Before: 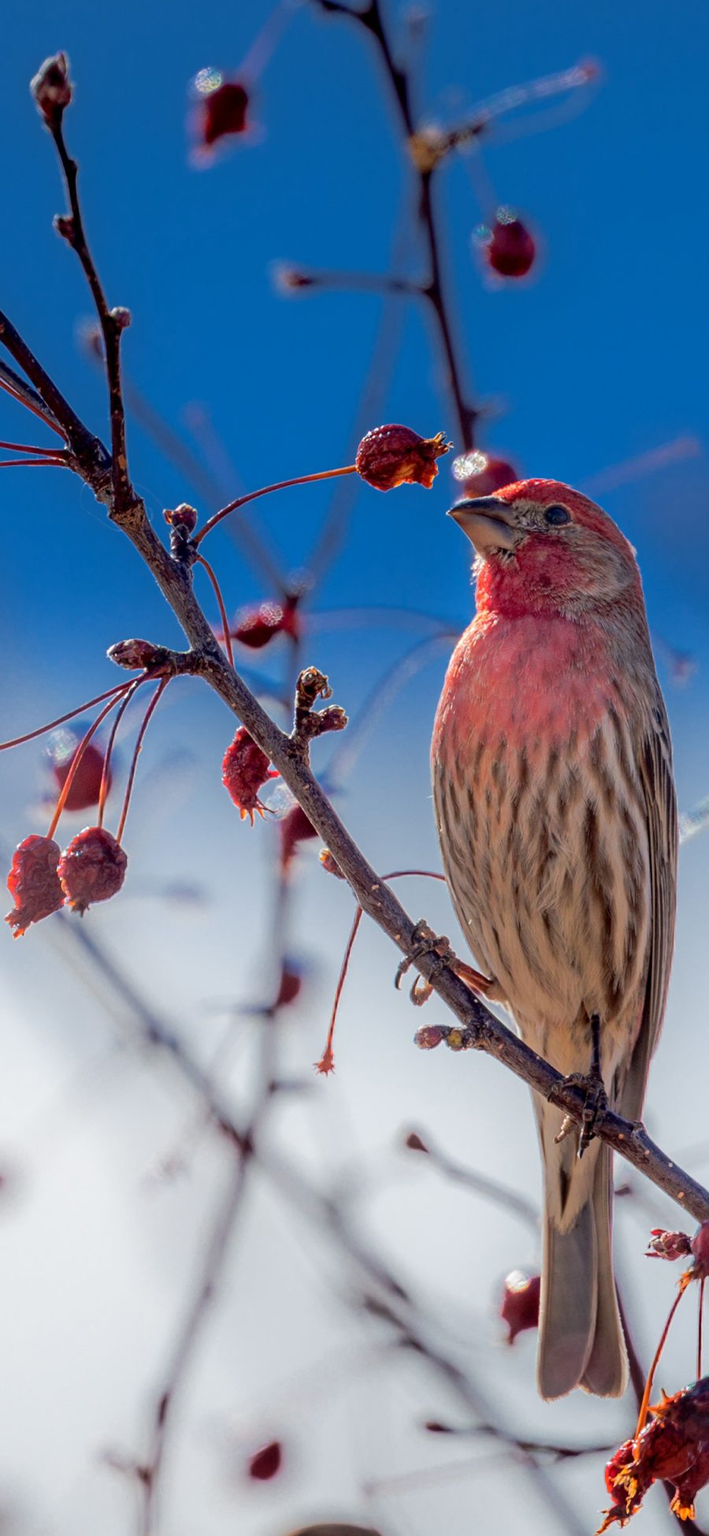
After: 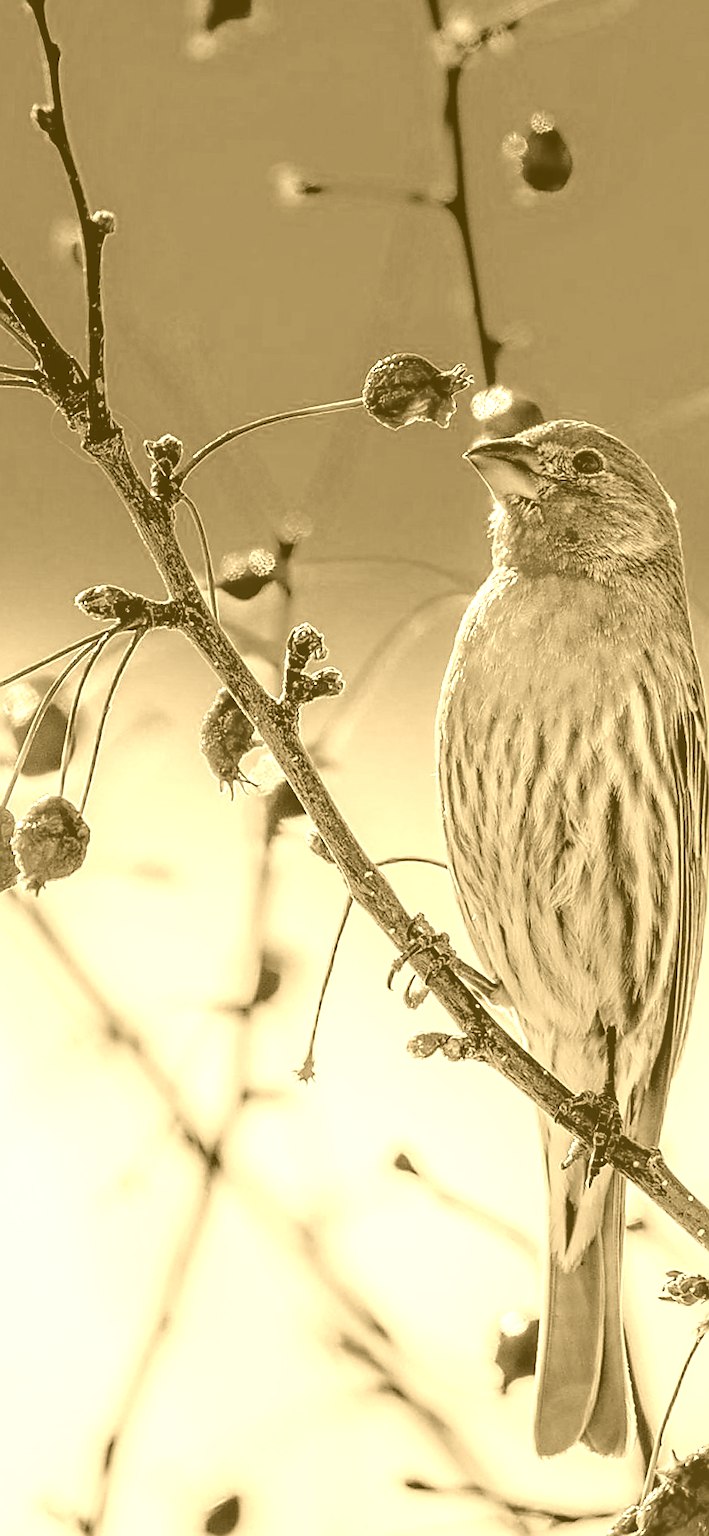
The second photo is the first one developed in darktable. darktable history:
colorize: hue 36°, source mix 100%
exposure: exposure 0.3 EV, compensate highlight preservation false
sharpen: radius 1.4, amount 1.25, threshold 0.7
local contrast: on, module defaults
filmic rgb: black relative exposure -7.6 EV, white relative exposure 4.64 EV, threshold 3 EV, target black luminance 0%, hardness 3.55, latitude 50.51%, contrast 1.033, highlights saturation mix 10%, shadows ↔ highlights balance -0.198%, color science v4 (2020), enable highlight reconstruction true
crop and rotate: angle -1.96°, left 3.097%, top 4.154%, right 1.586%, bottom 0.529%
white balance: red 0.925, blue 1.046
color correction: highlights a* 15, highlights b* 31.55
